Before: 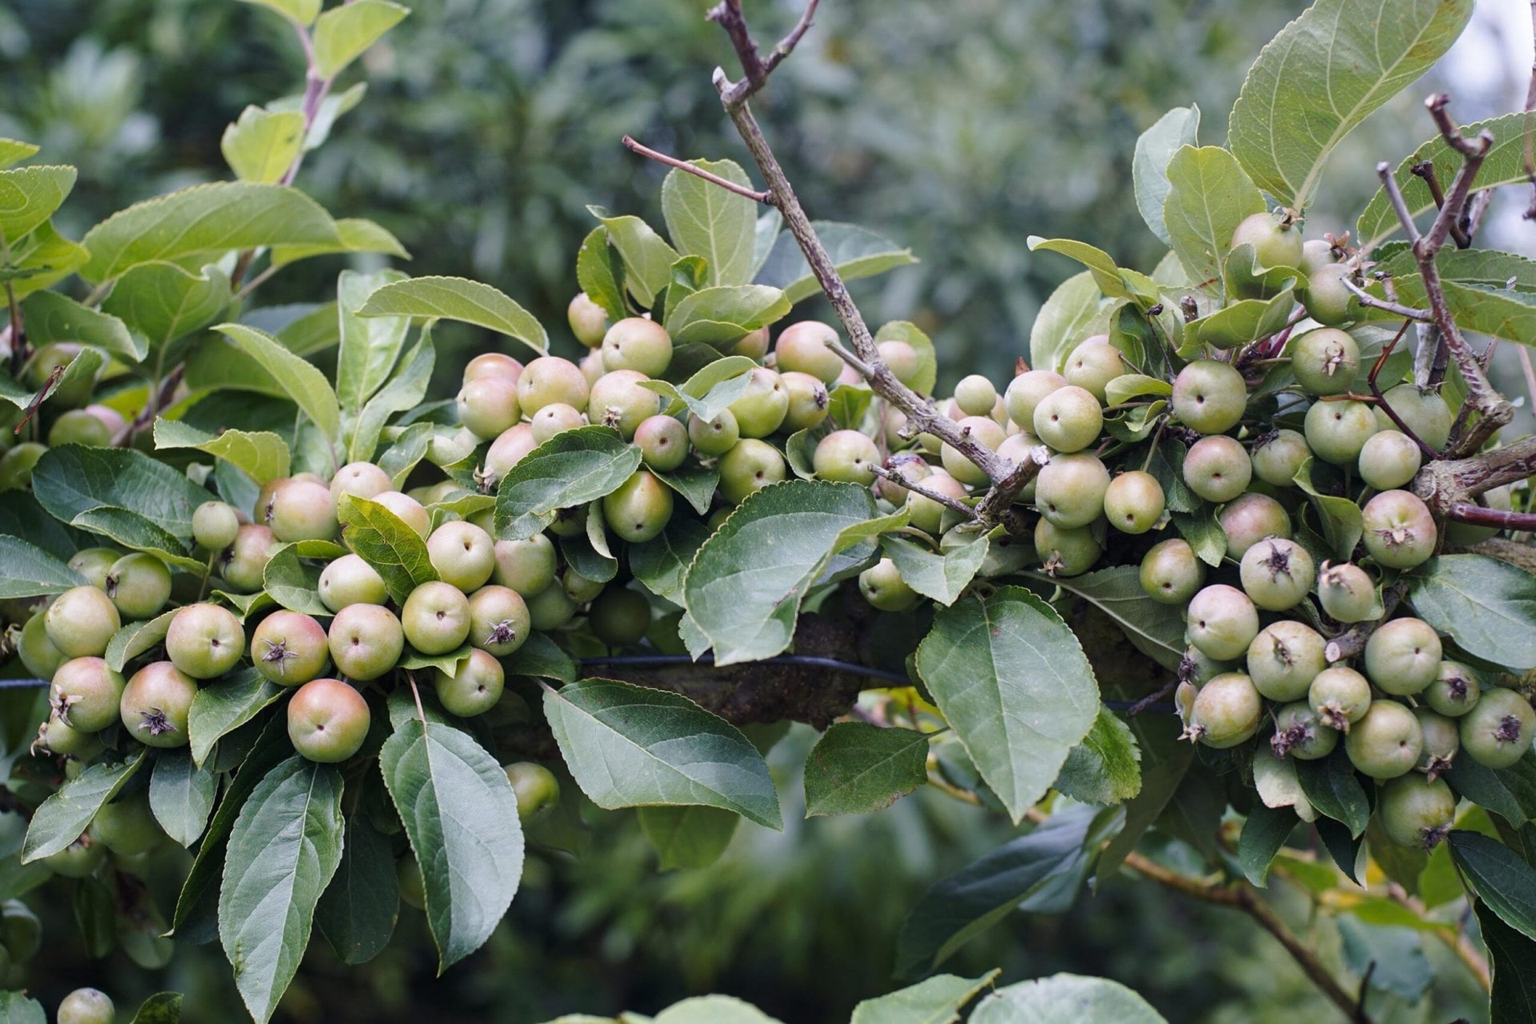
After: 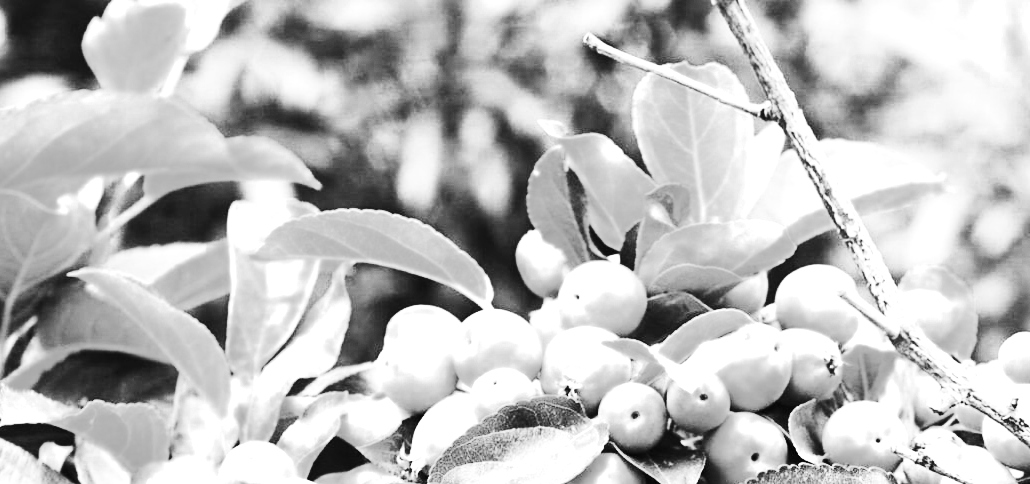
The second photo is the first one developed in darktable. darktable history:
crop: left 10.121%, top 10.631%, right 36.218%, bottom 51.526%
exposure: black level correction 0, exposure 1.1 EV, compensate exposure bias true, compensate highlight preservation false
contrast brightness saturation: contrast 0.5, saturation -0.1
monochrome: on, module defaults
tone equalizer: -8 EV -0.417 EV, -7 EV -0.389 EV, -6 EV -0.333 EV, -5 EV -0.222 EV, -3 EV 0.222 EV, -2 EV 0.333 EV, -1 EV 0.389 EV, +0 EV 0.417 EV, edges refinement/feathering 500, mask exposure compensation -1.57 EV, preserve details no
color zones: curves: ch0 [(0, 0.48) (0.209, 0.398) (0.305, 0.332) (0.429, 0.493) (0.571, 0.5) (0.714, 0.5) (0.857, 0.5) (1, 0.48)]; ch1 [(0, 0.736) (0.143, 0.625) (0.225, 0.371) (0.429, 0.256) (0.571, 0.241) (0.714, 0.213) (0.857, 0.48) (1, 0.736)]; ch2 [(0, 0.448) (0.143, 0.498) (0.286, 0.5) (0.429, 0.5) (0.571, 0.5) (0.714, 0.5) (0.857, 0.5) (1, 0.448)]
color balance rgb: perceptual saturation grading › global saturation 20%, perceptual saturation grading › highlights -50%, perceptual saturation grading › shadows 30%, perceptual brilliance grading › global brilliance 10%, perceptual brilliance grading › shadows 15%
